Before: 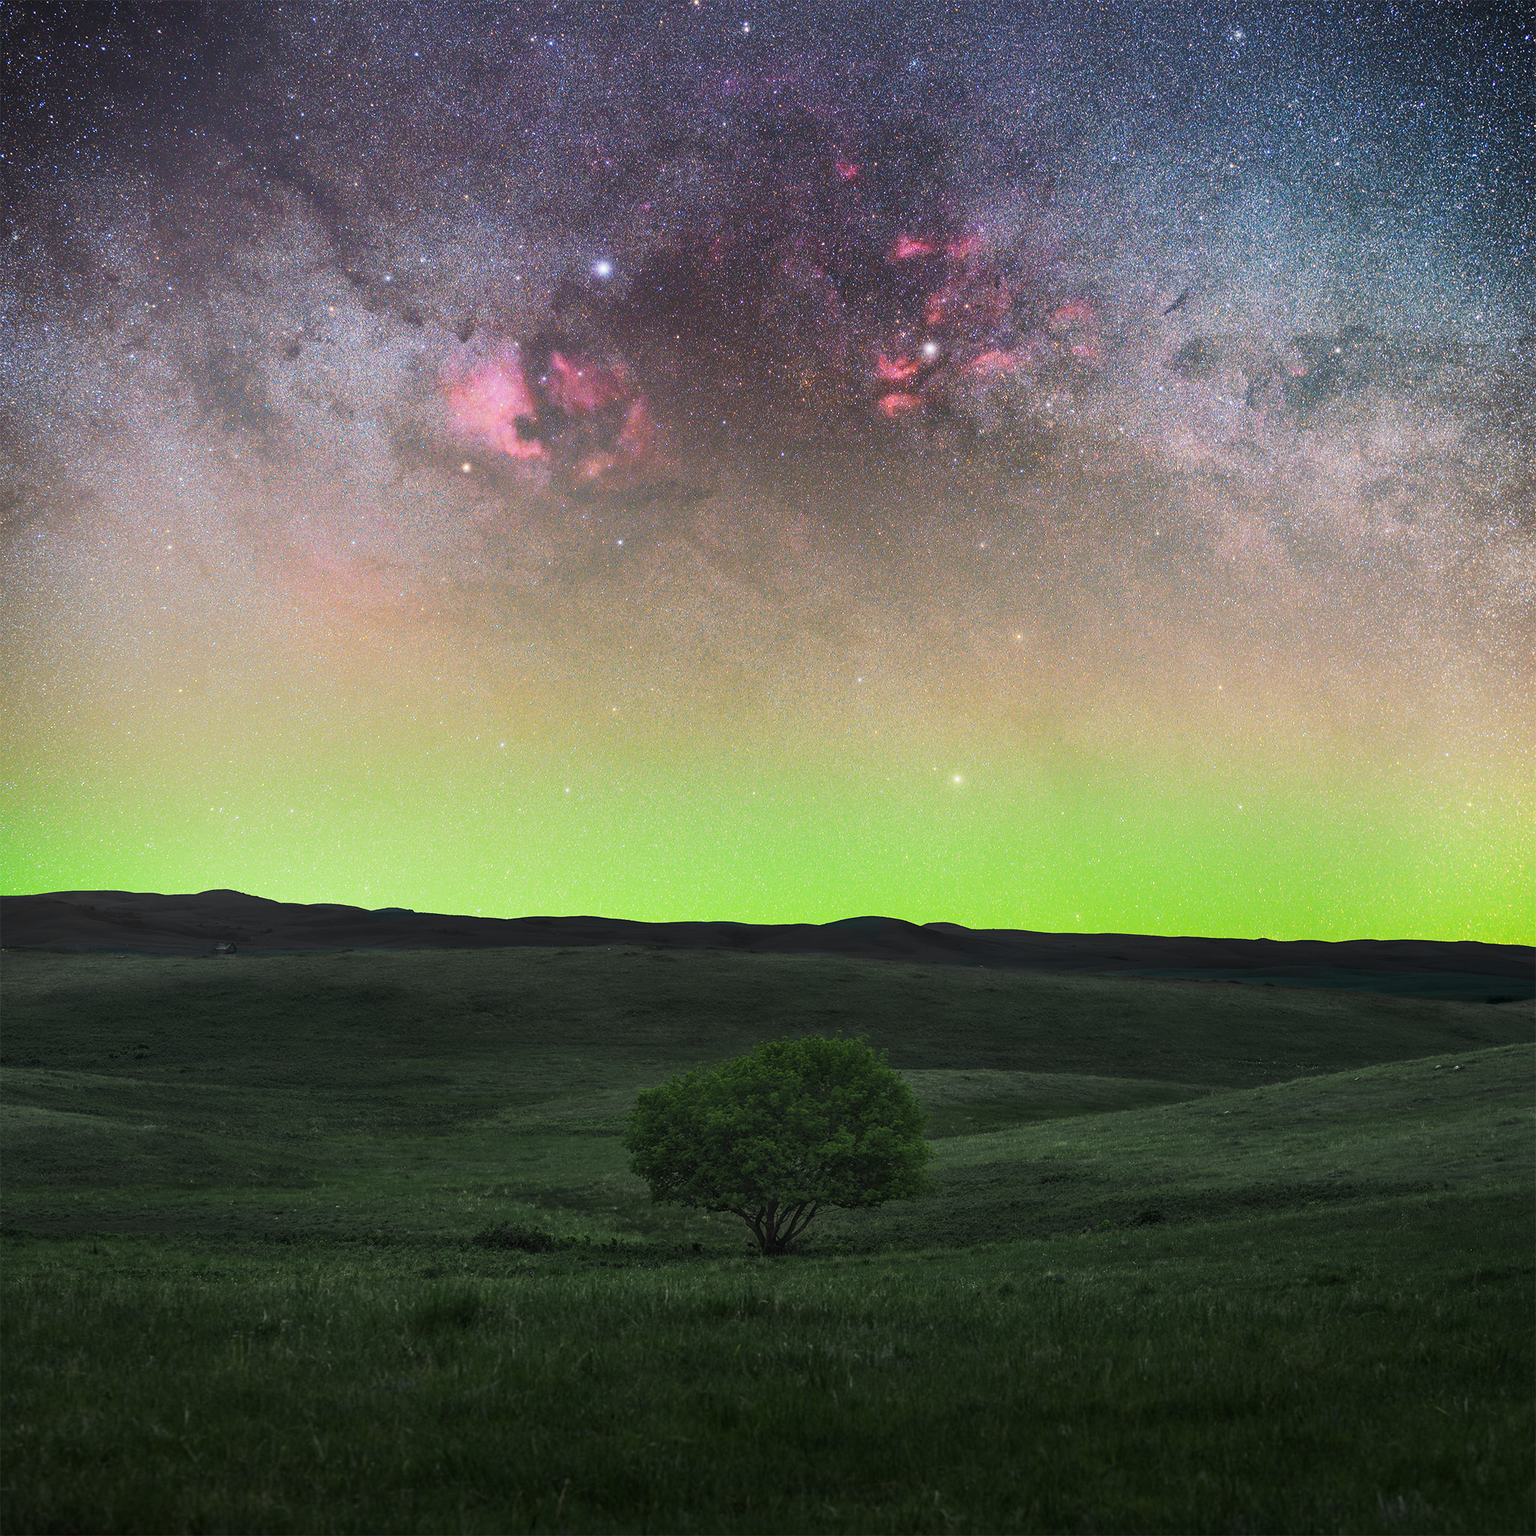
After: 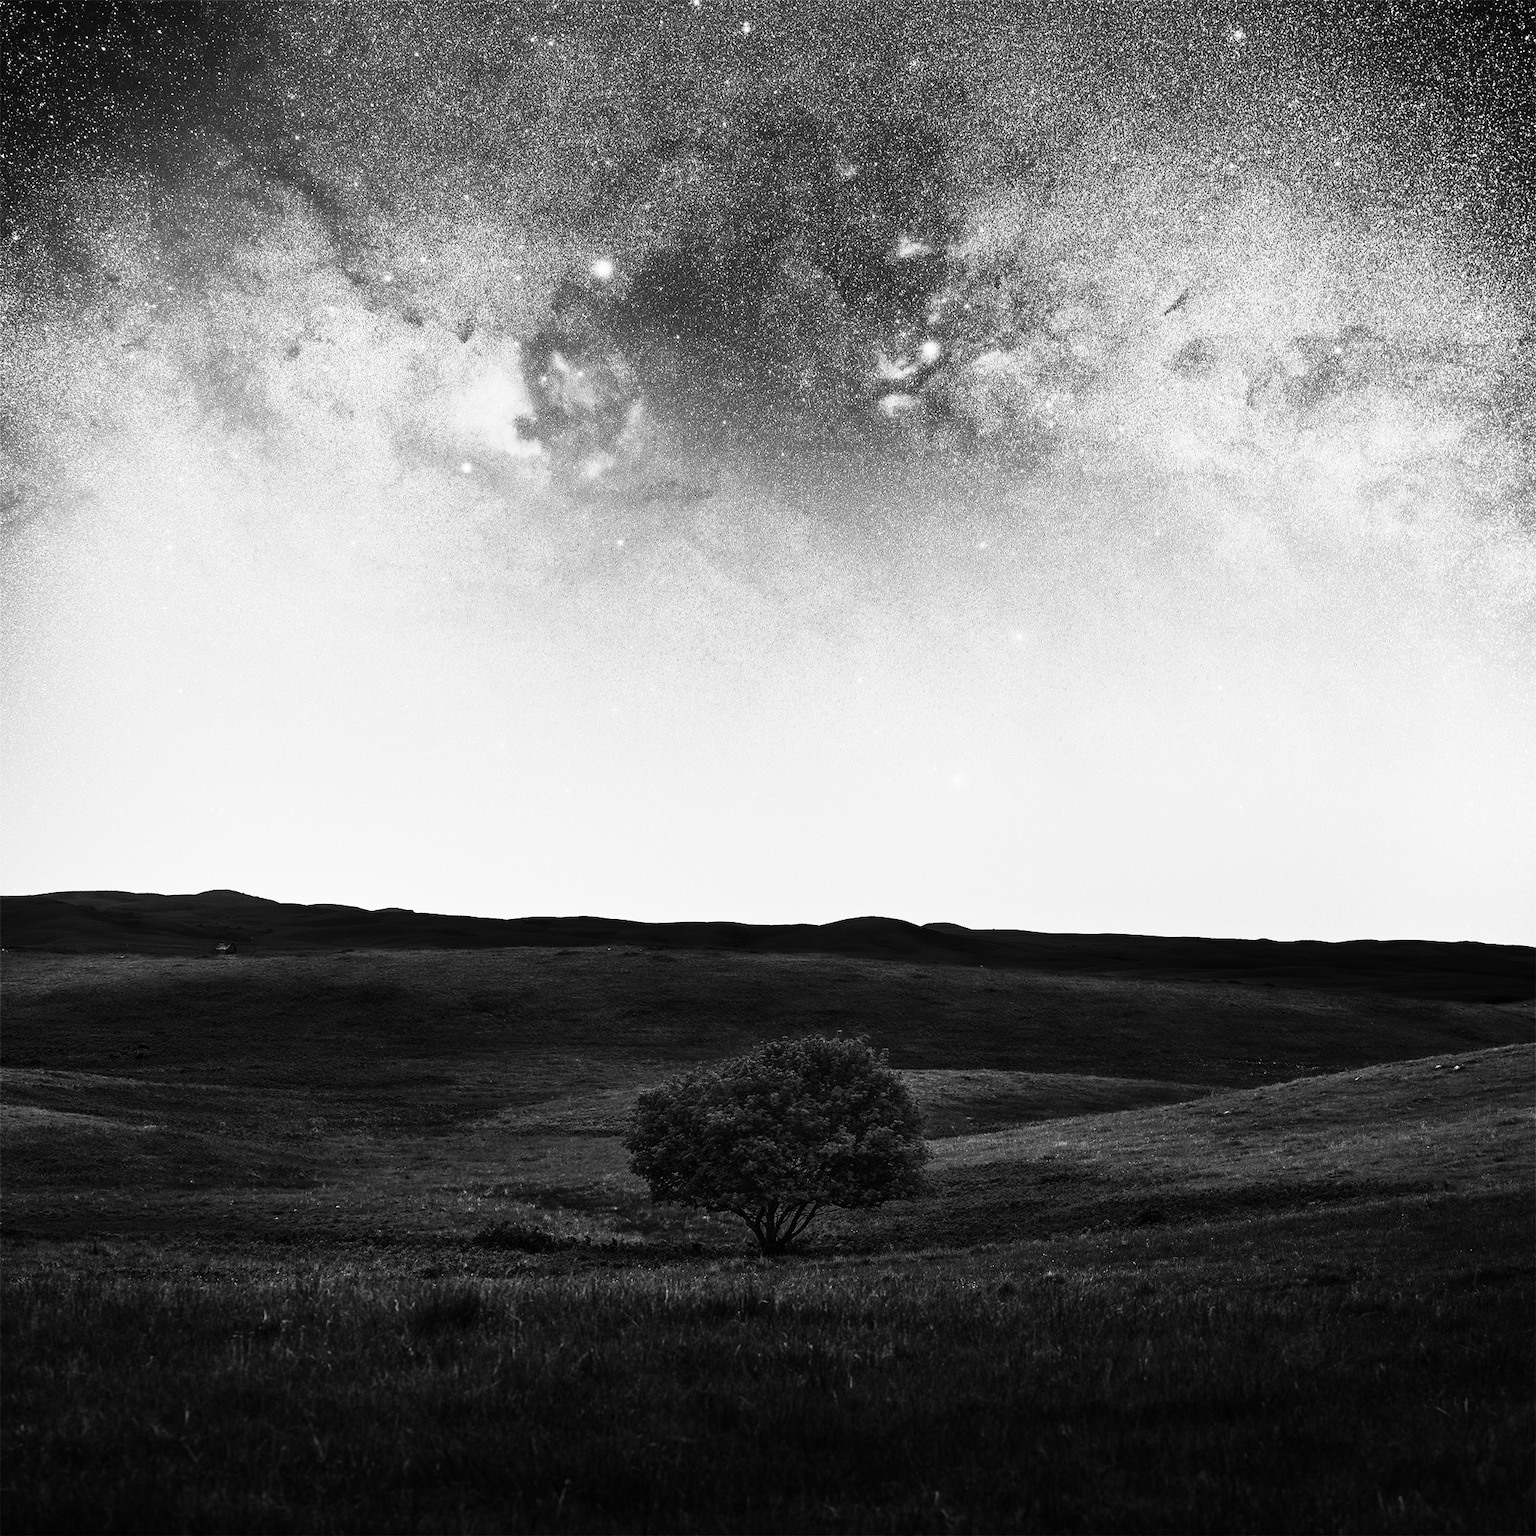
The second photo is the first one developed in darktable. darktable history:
rgb curve: curves: ch0 [(0, 0) (0.21, 0.15) (0.24, 0.21) (0.5, 0.75) (0.75, 0.96) (0.89, 0.99) (1, 1)]; ch1 [(0, 0.02) (0.21, 0.13) (0.25, 0.2) (0.5, 0.67) (0.75, 0.9) (0.89, 0.97) (1, 1)]; ch2 [(0, 0.02) (0.21, 0.13) (0.25, 0.2) (0.5, 0.67) (0.75, 0.9) (0.89, 0.97) (1, 1)], compensate middle gray true
monochrome: a 16.01, b -2.65, highlights 0.52
